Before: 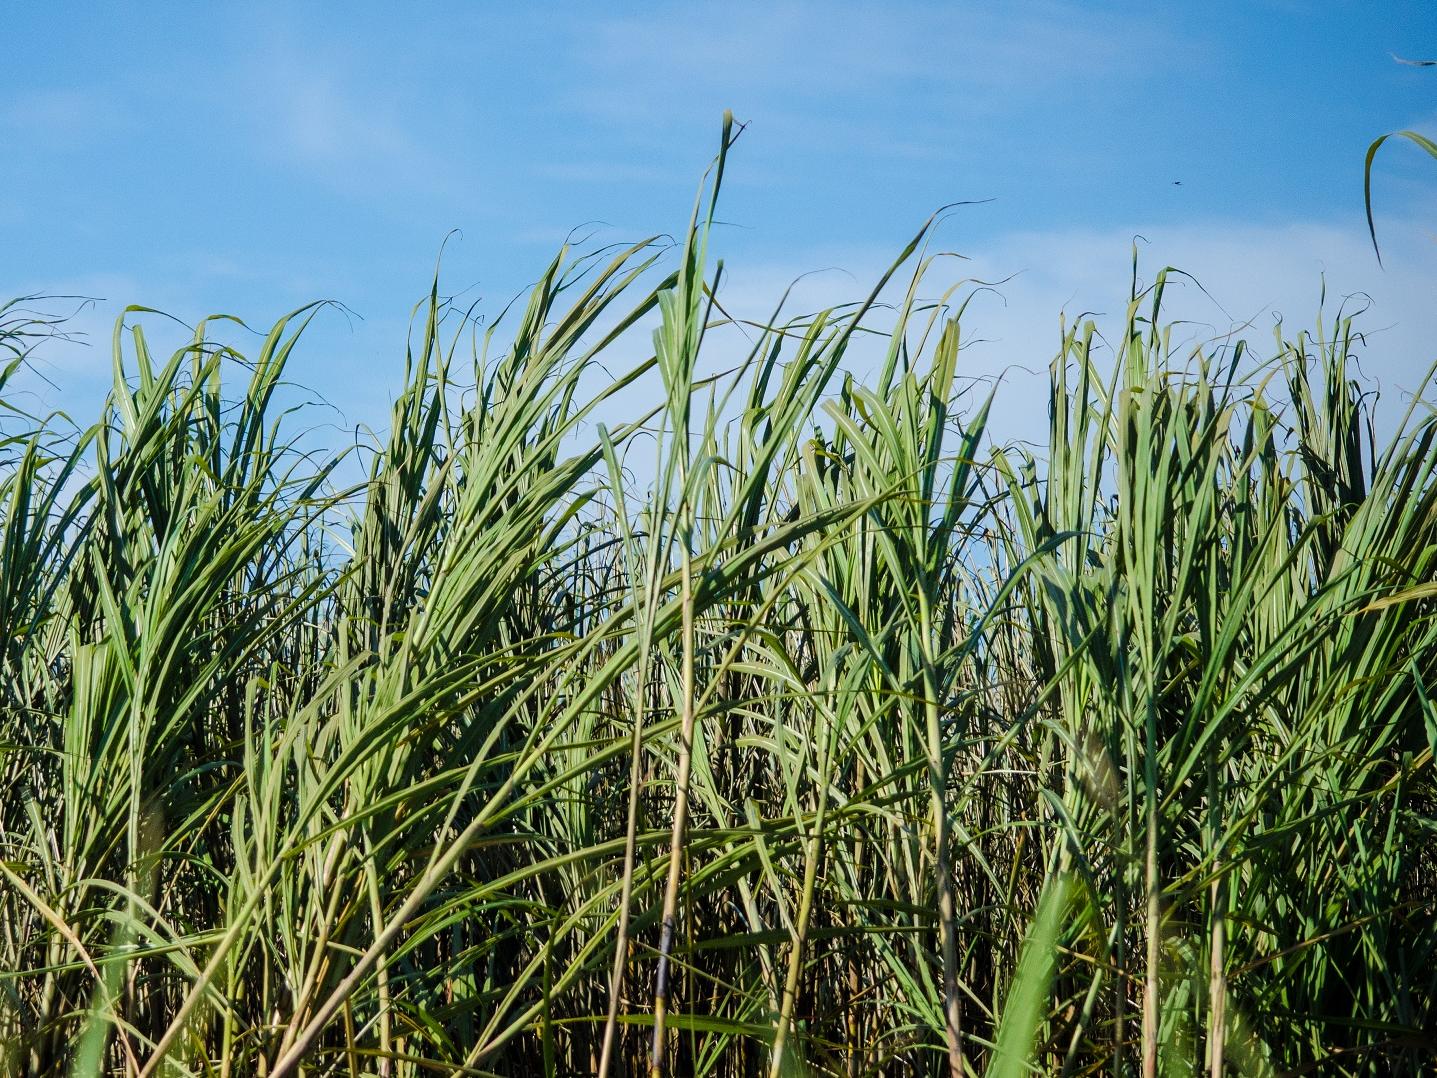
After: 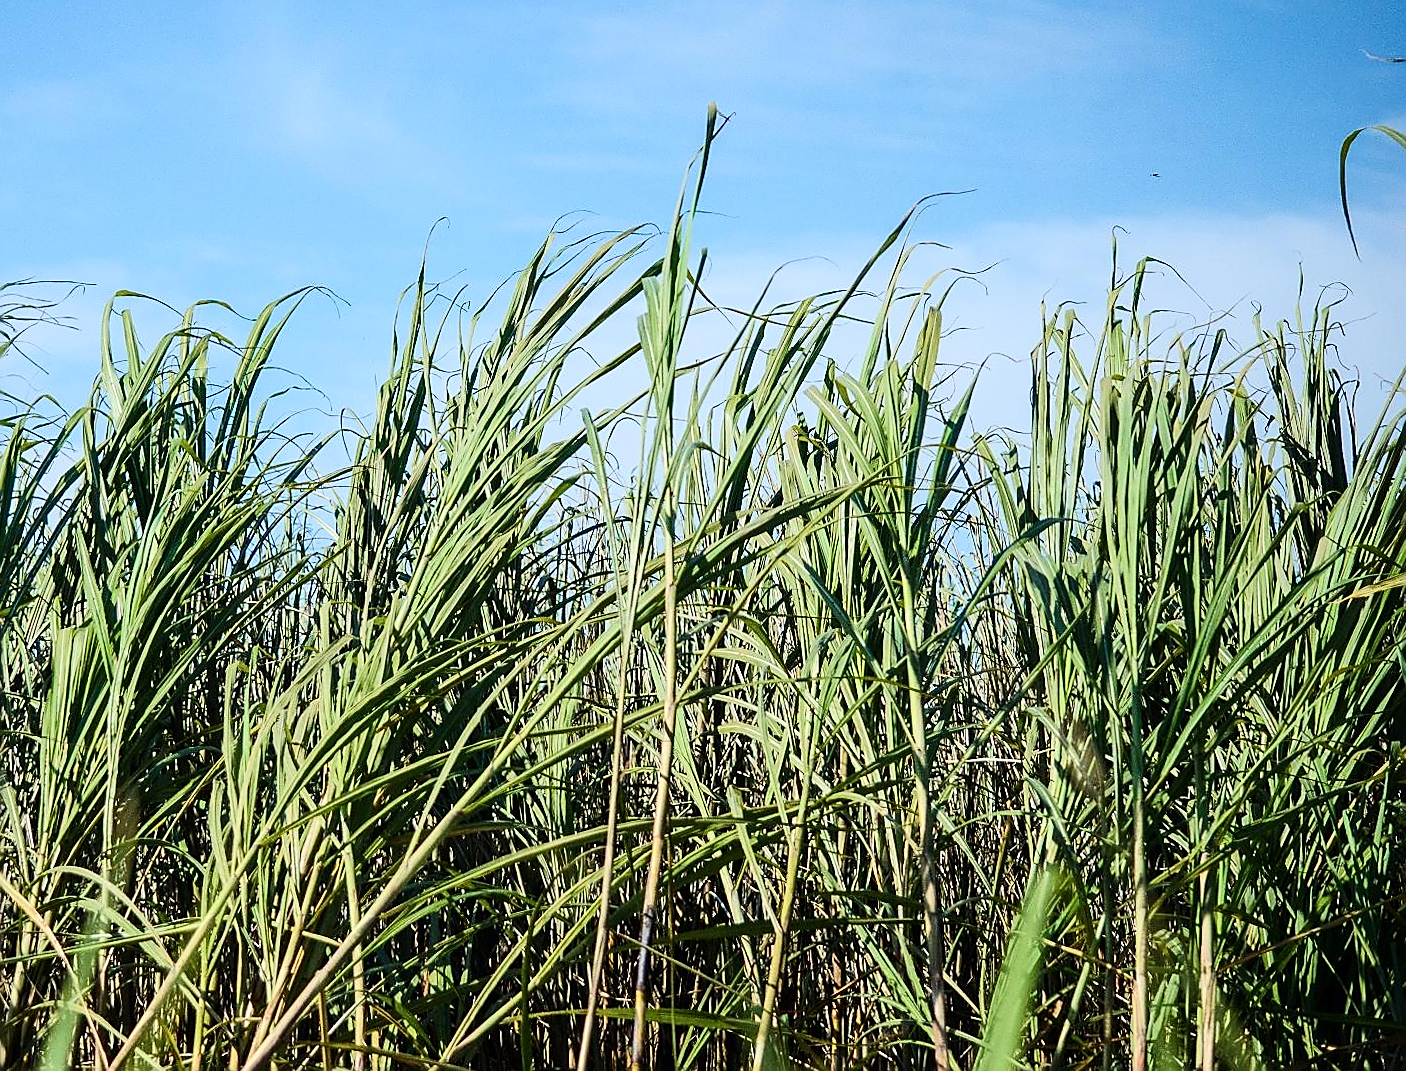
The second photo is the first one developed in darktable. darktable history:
sharpen: radius 1.4, amount 1.25, threshold 0.7
rotate and perspective: rotation 0.226°, lens shift (vertical) -0.042, crop left 0.023, crop right 0.982, crop top 0.006, crop bottom 0.994
contrast brightness saturation: contrast 0.24, brightness 0.09
